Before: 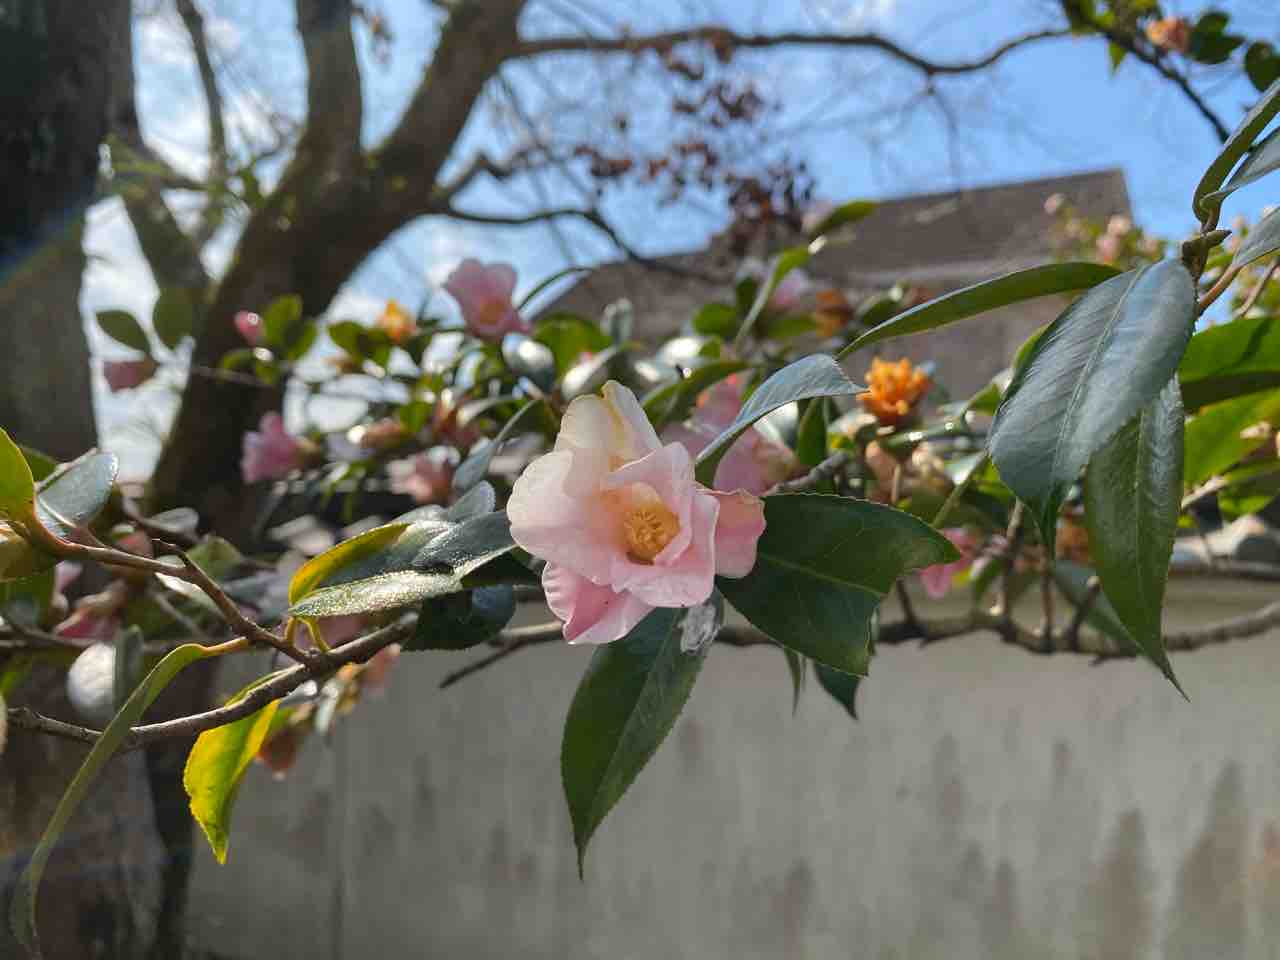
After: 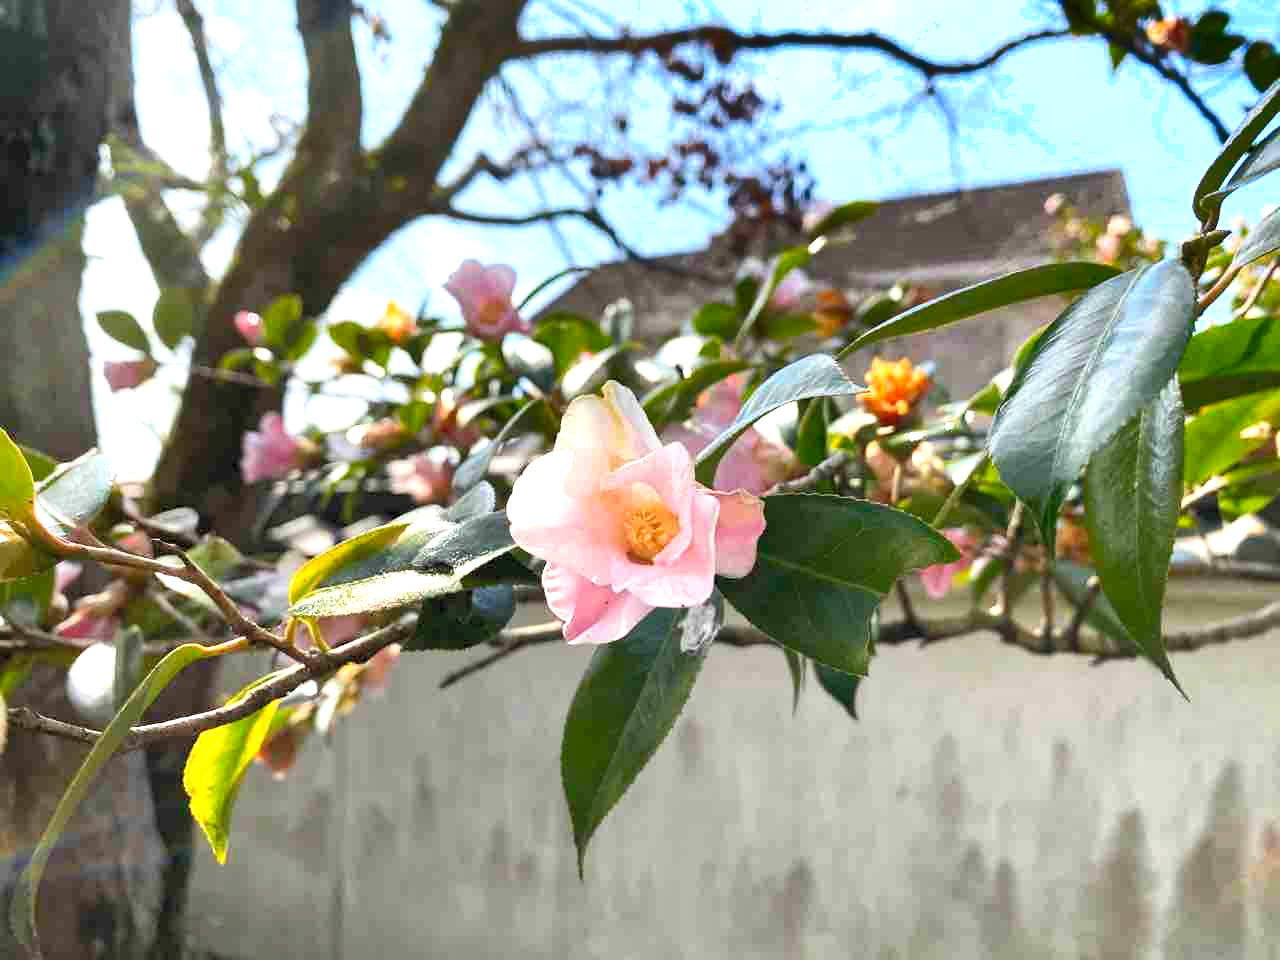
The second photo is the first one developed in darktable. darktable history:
shadows and highlights: radius 171.16, shadows 27, white point adjustment 3.13, highlights -67.95, soften with gaussian
tone equalizer: -8 EV -0.417 EV, -7 EV -0.389 EV, -6 EV -0.333 EV, -5 EV -0.222 EV, -3 EV 0.222 EV, -2 EV 0.333 EV, -1 EV 0.389 EV, +0 EV 0.417 EV, edges refinement/feathering 500, mask exposure compensation -1.57 EV, preserve details no
levels: levels [0.036, 0.364, 0.827]
